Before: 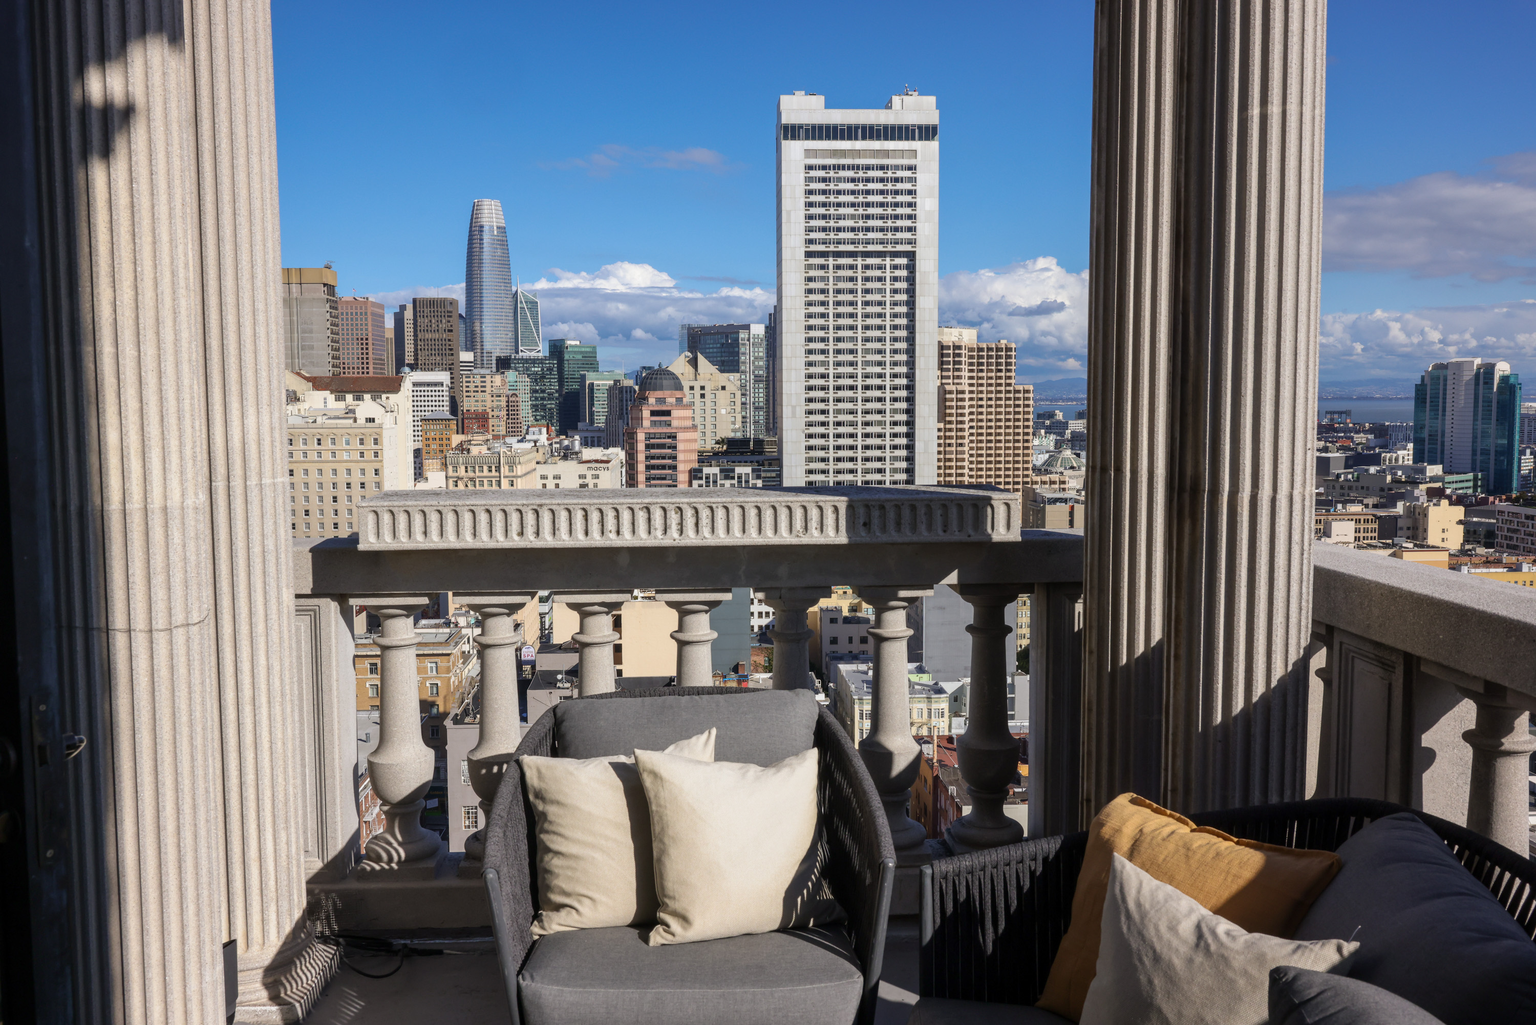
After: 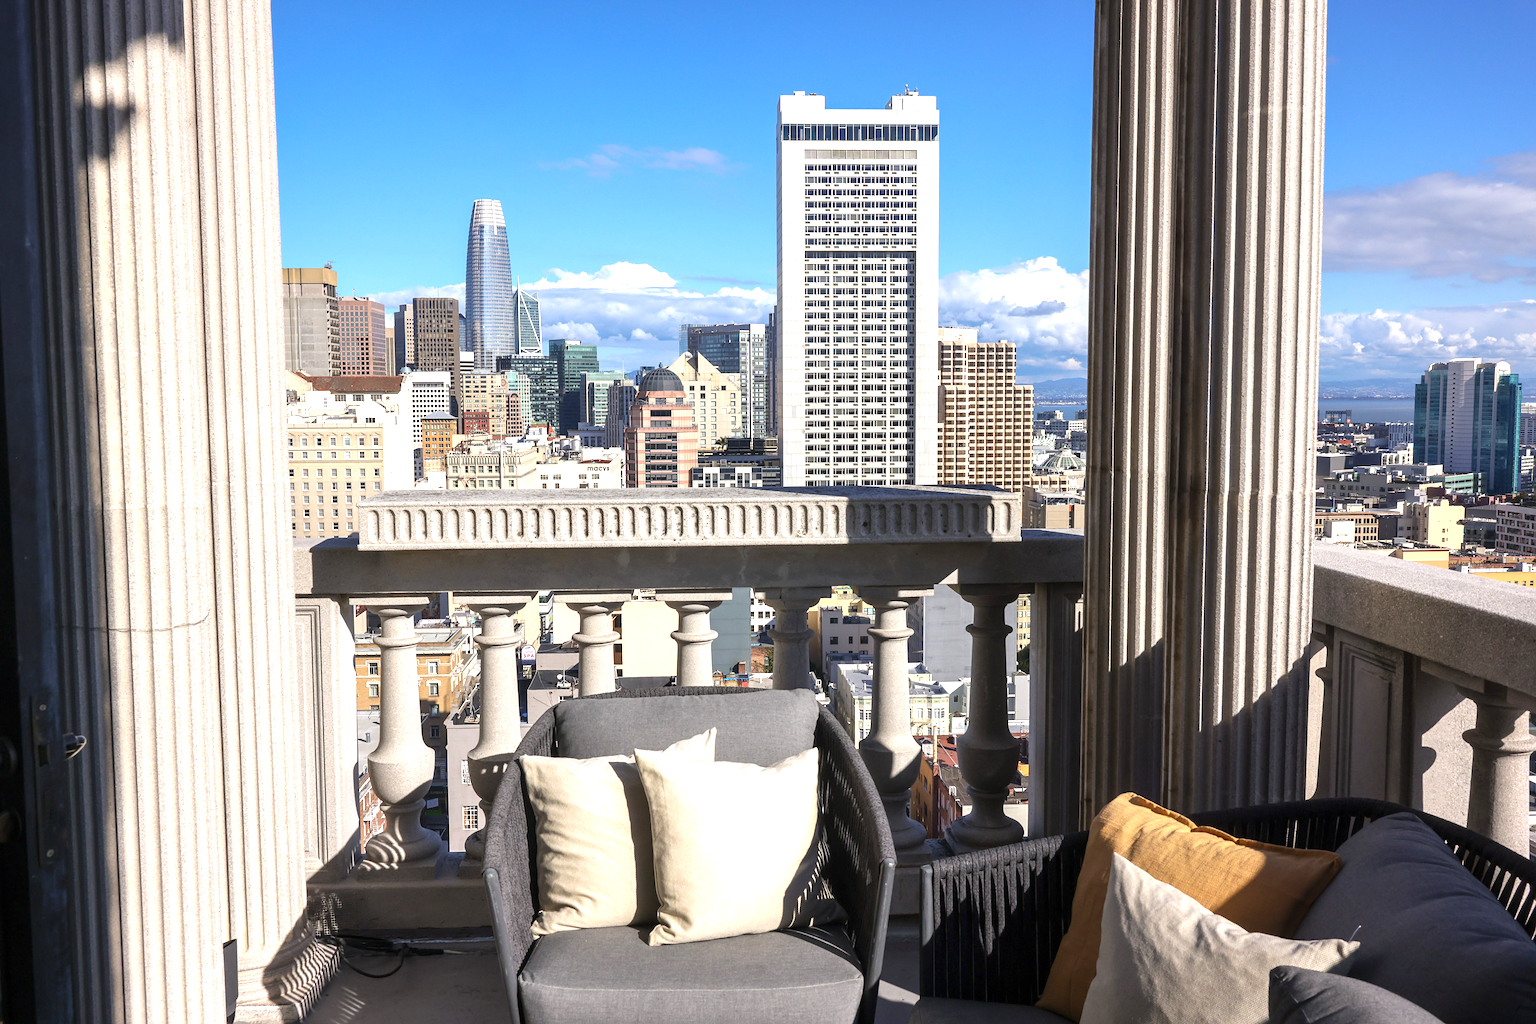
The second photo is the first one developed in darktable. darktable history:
sharpen: amount 0.207
exposure: black level correction 0, exposure 0.895 EV, compensate exposure bias true, compensate highlight preservation false
